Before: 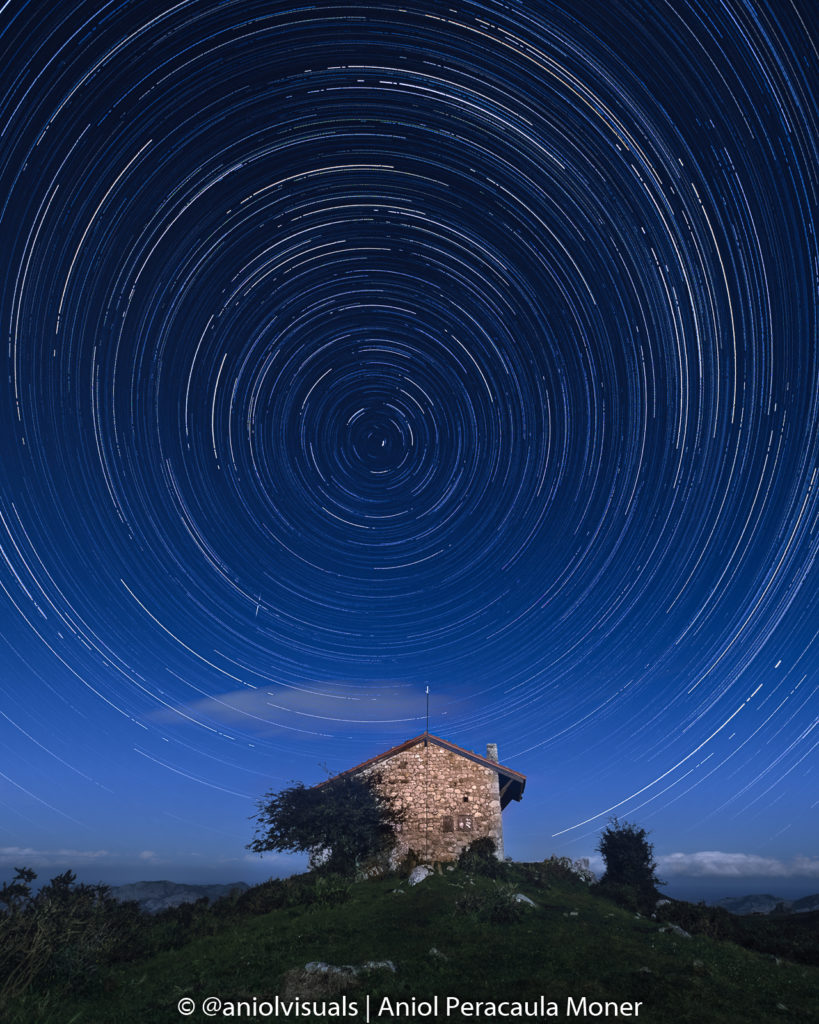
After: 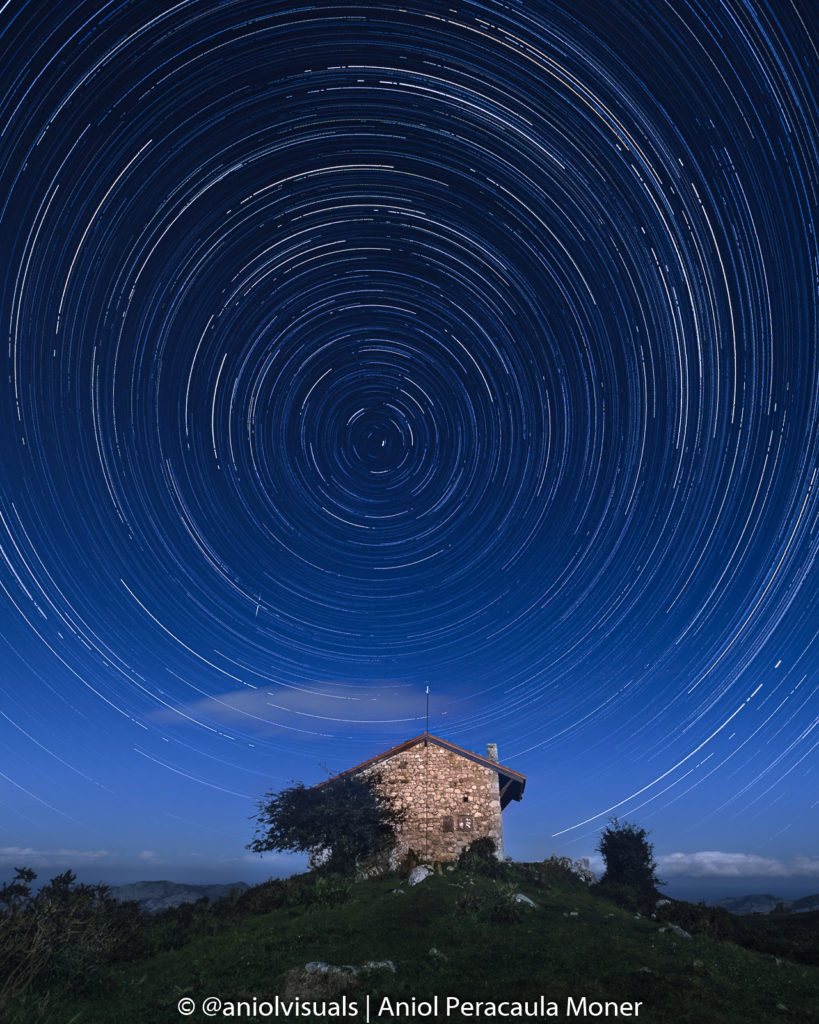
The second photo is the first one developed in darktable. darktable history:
exposure: exposure 0.084 EV, compensate exposure bias true, compensate highlight preservation false
